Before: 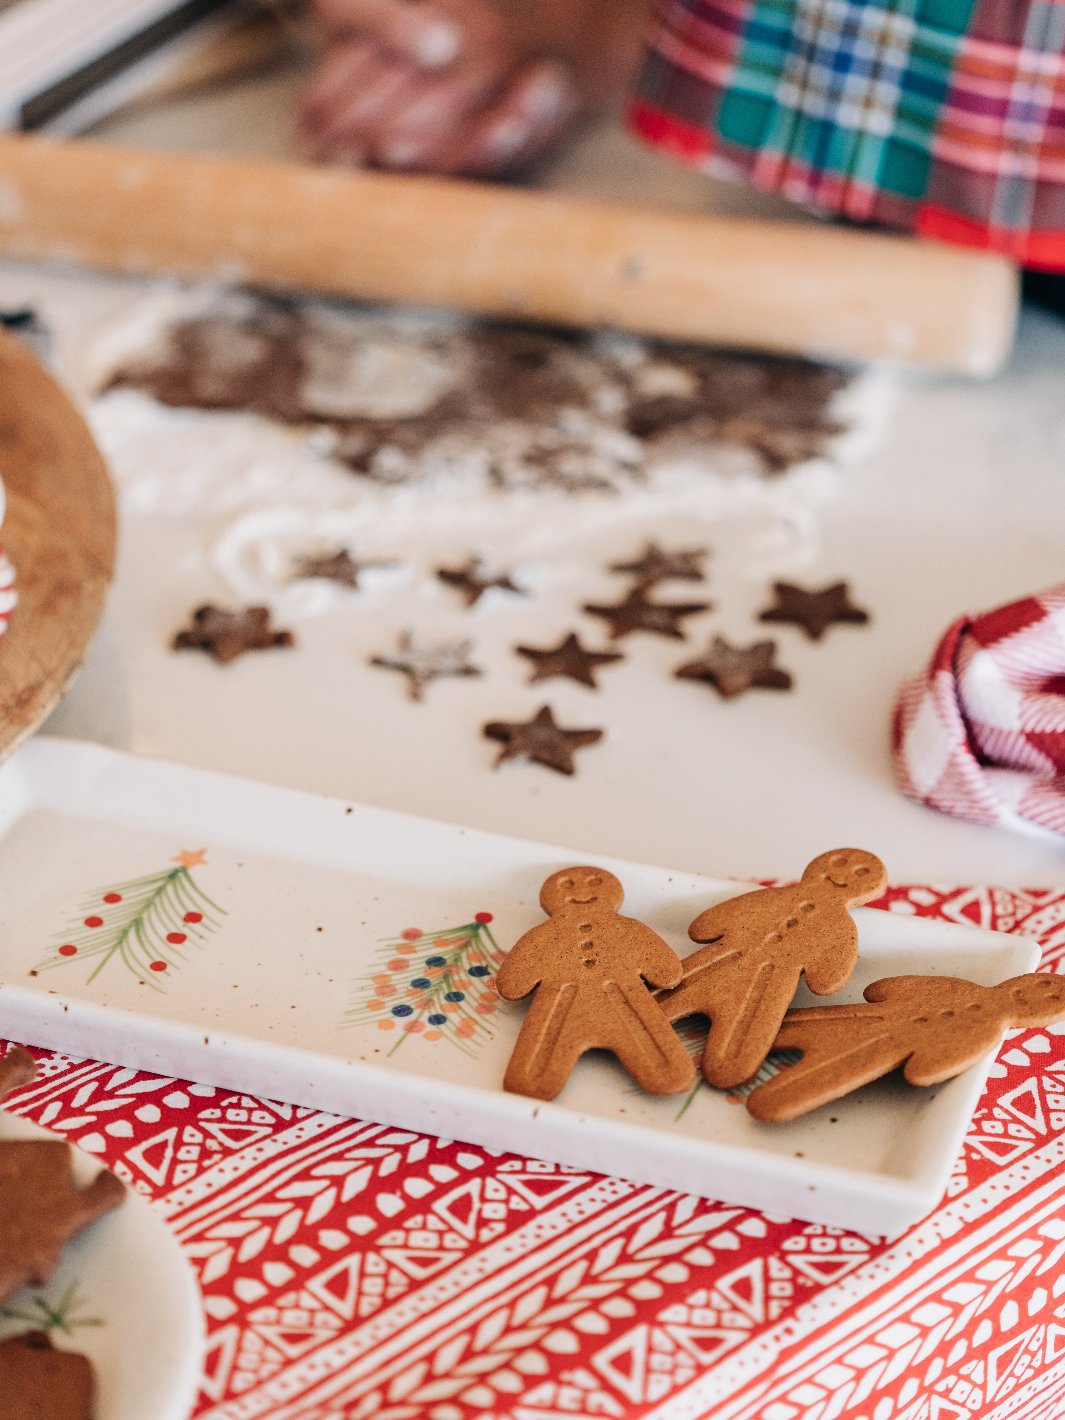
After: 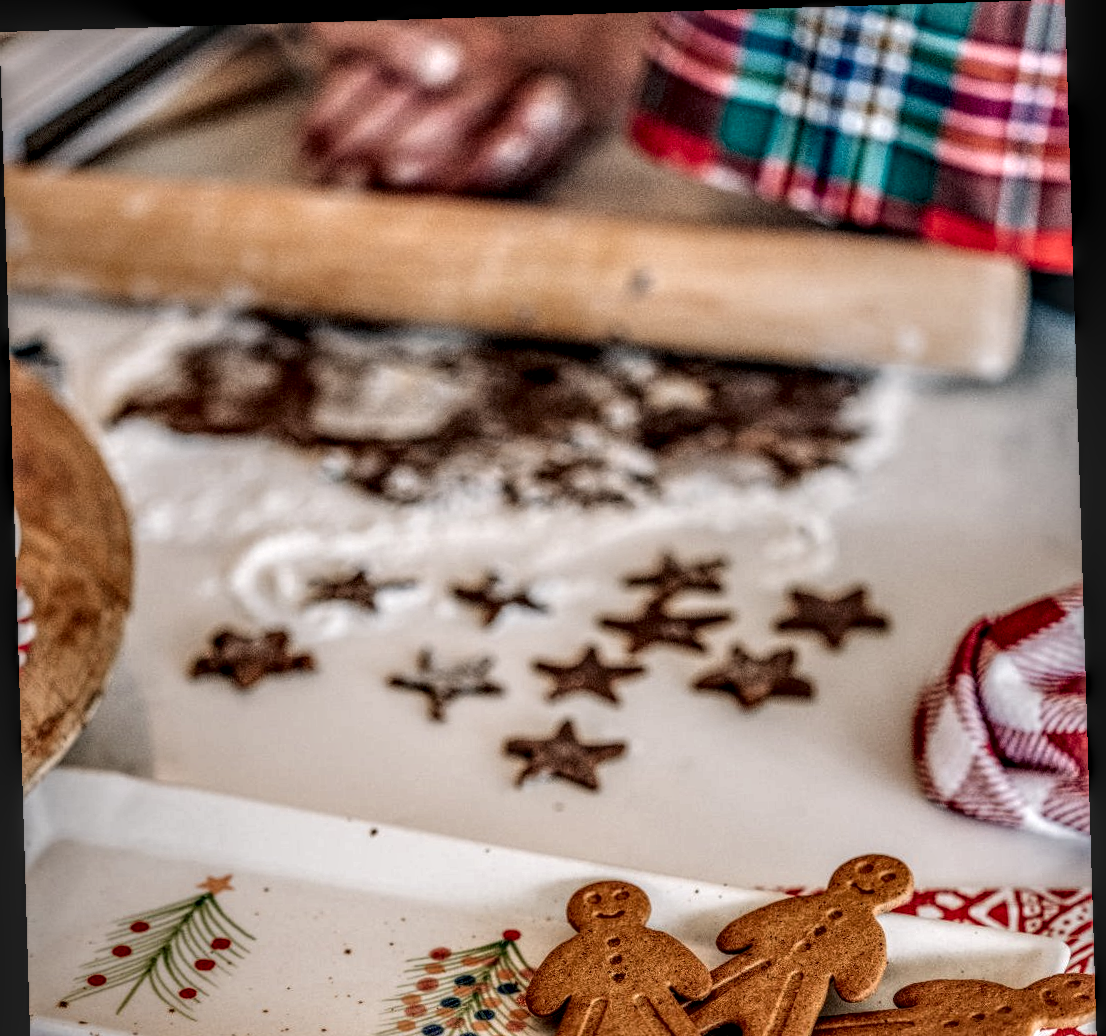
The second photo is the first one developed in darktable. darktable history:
crop: bottom 28.576%
local contrast: highlights 0%, shadows 0%, detail 300%, midtone range 0.3
rotate and perspective: rotation -1.75°, automatic cropping off
